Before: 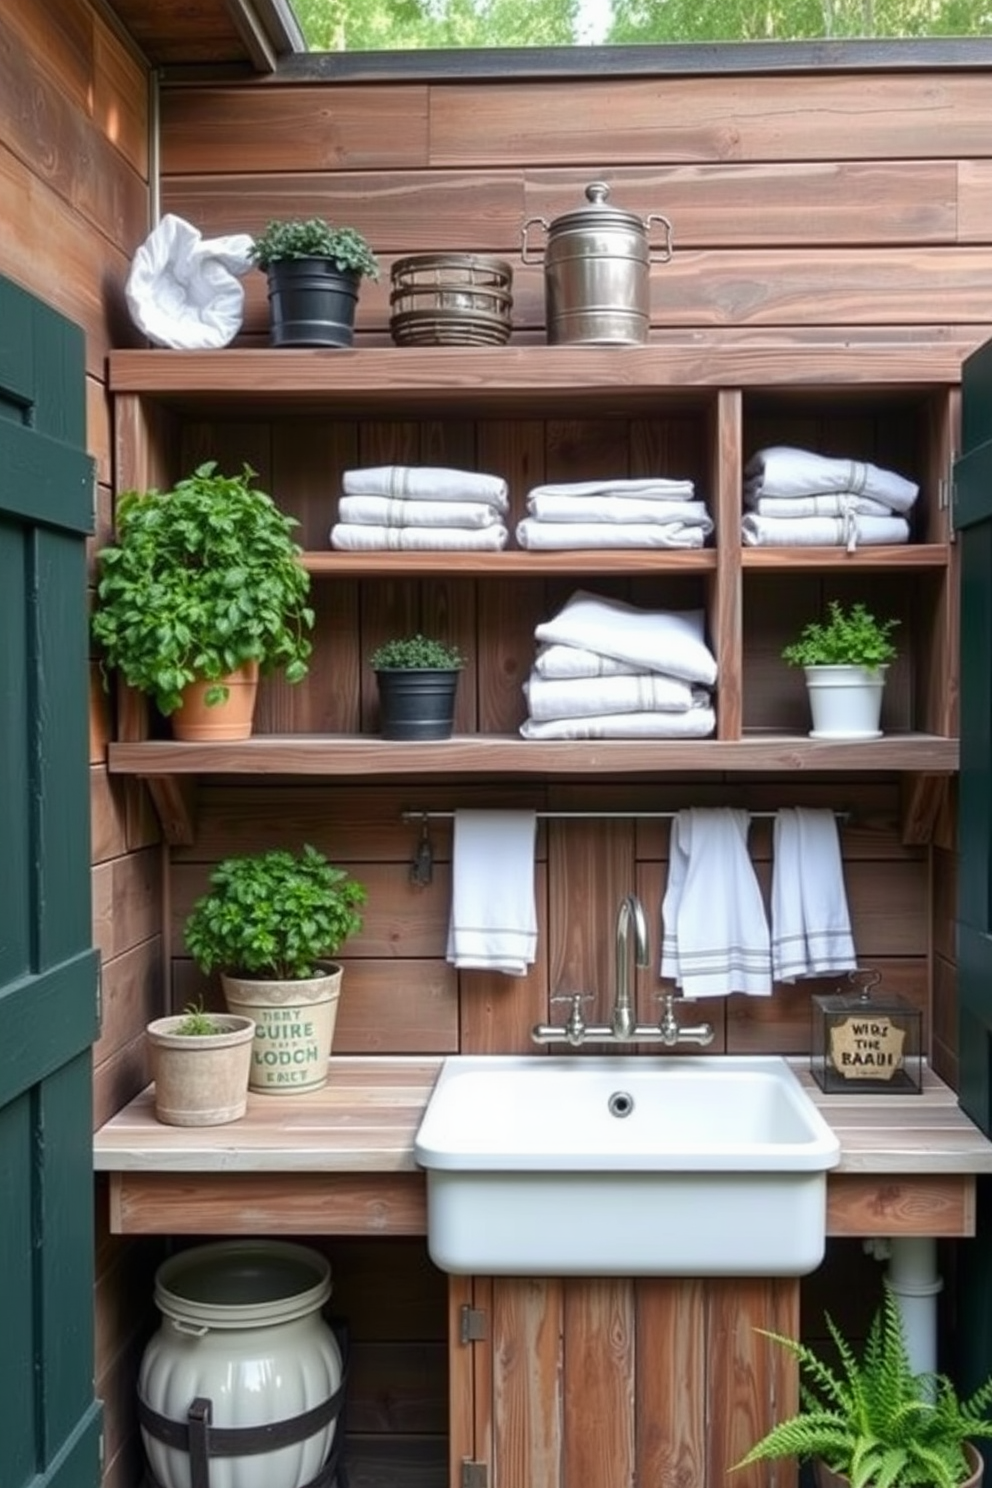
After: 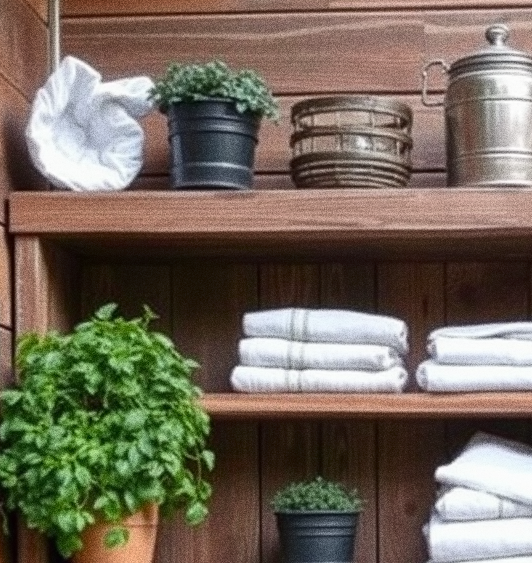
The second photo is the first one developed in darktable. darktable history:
grain: strength 49.07%
crop: left 10.121%, top 10.631%, right 36.218%, bottom 51.526%
